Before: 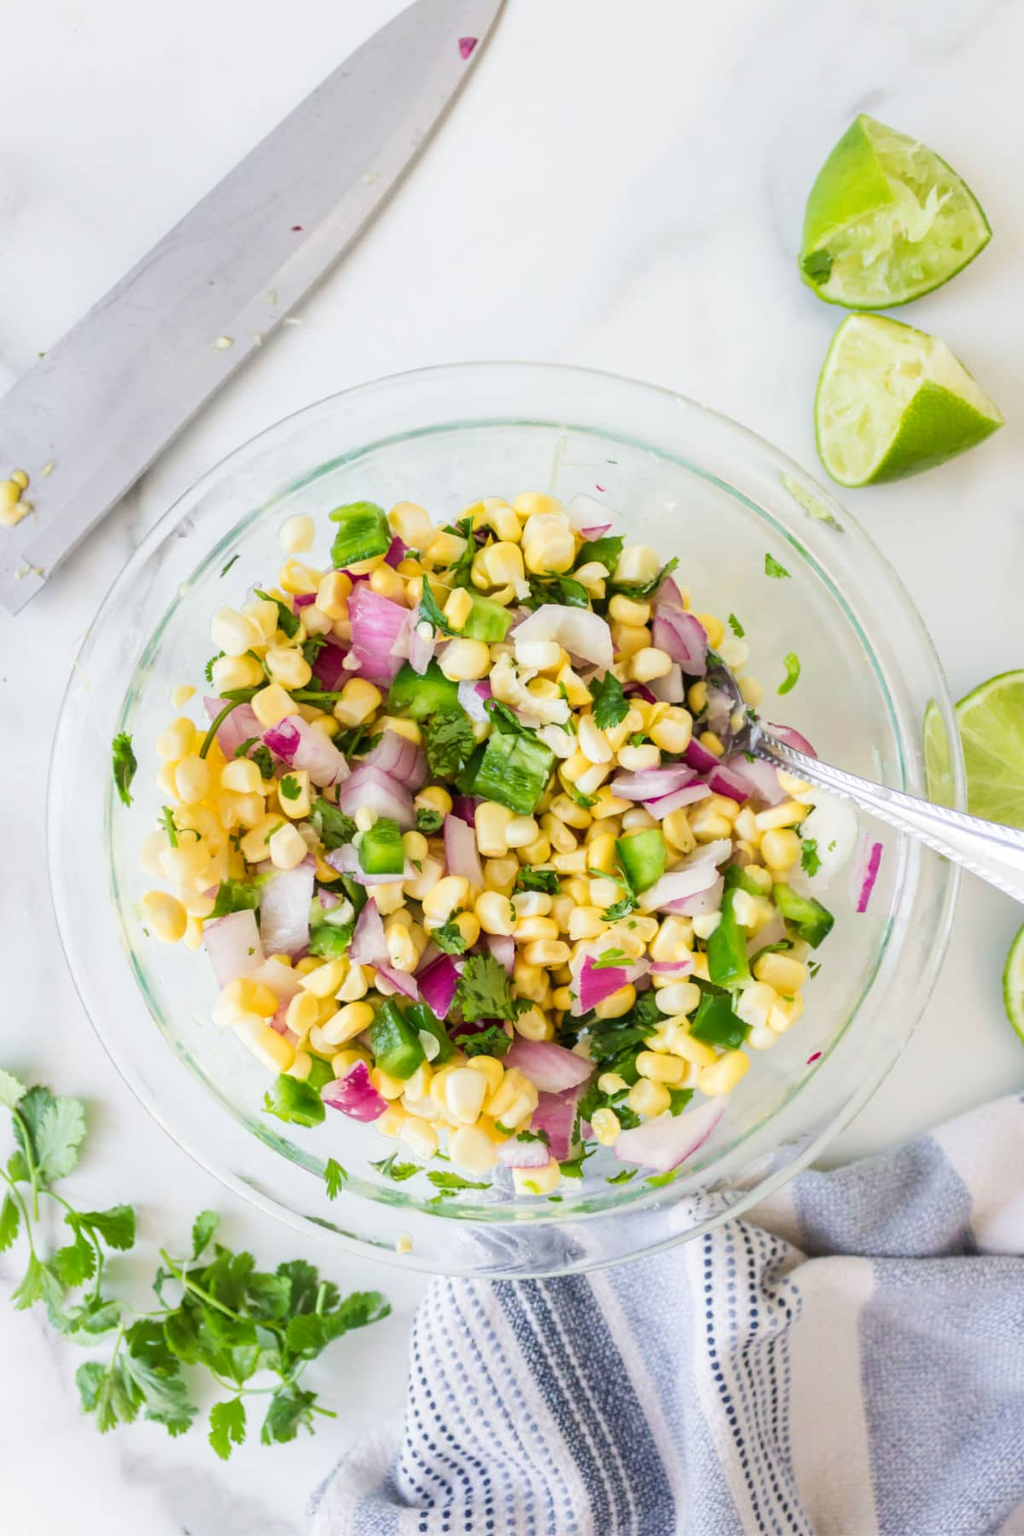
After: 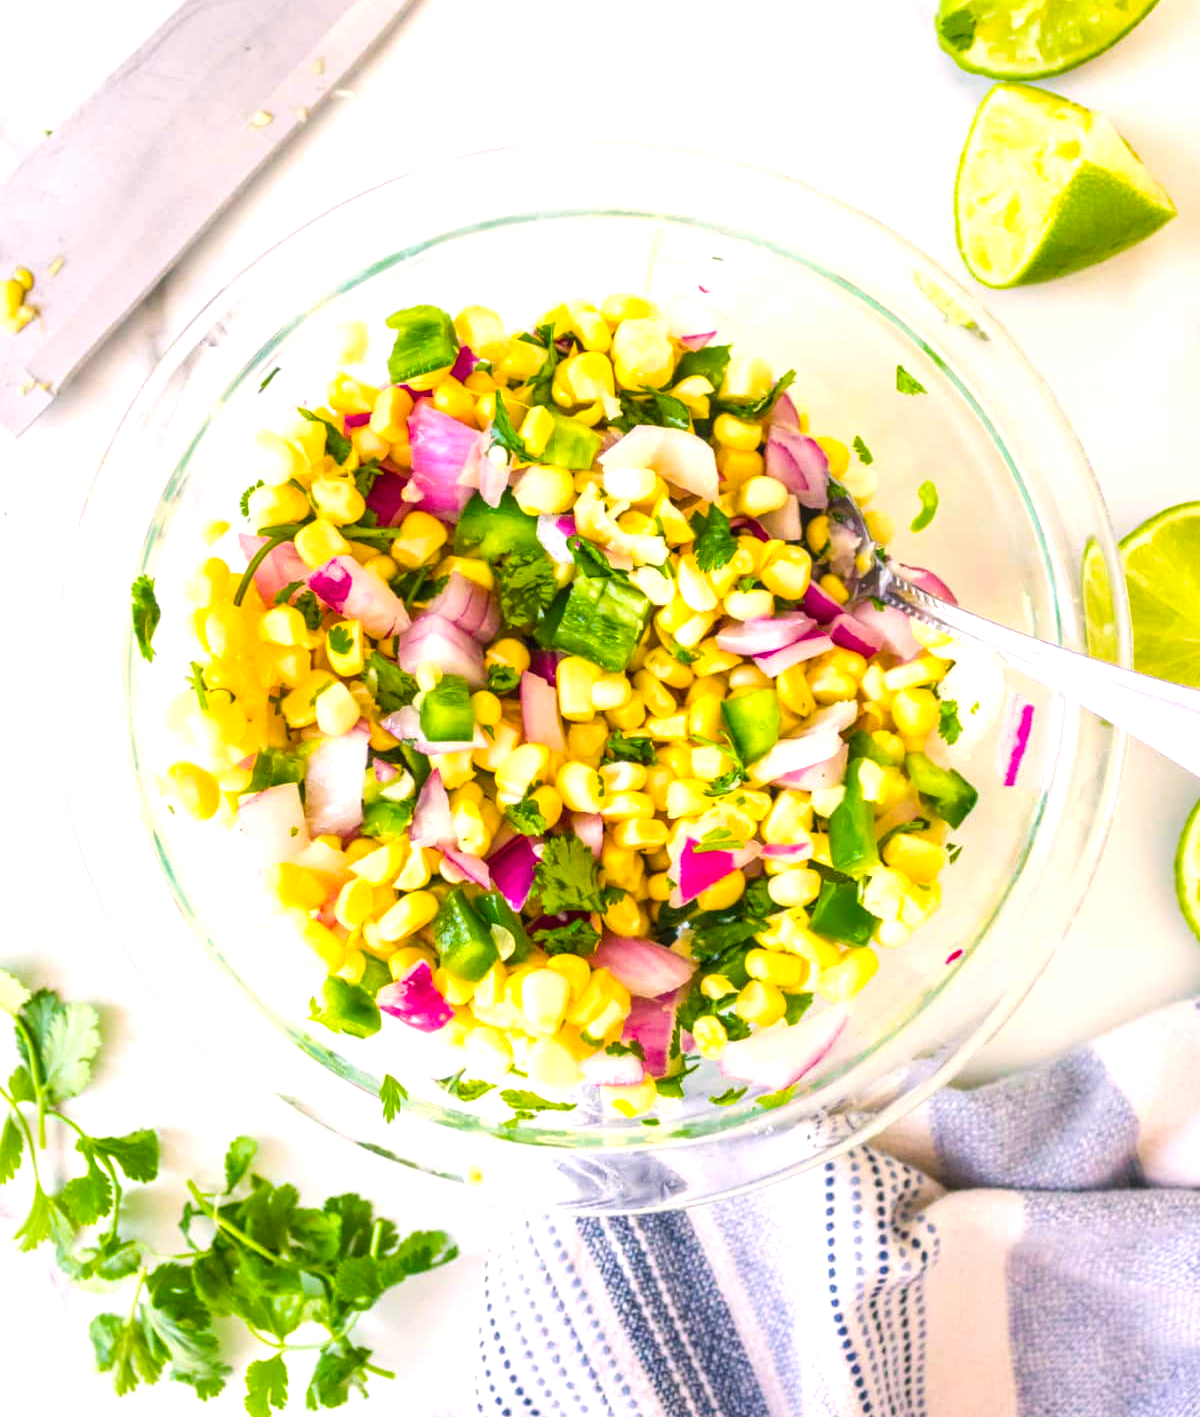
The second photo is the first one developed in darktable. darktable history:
crop and rotate: top 15.749%, bottom 5.48%
exposure: exposure 0.6 EV, compensate exposure bias true, compensate highlight preservation false
local contrast: on, module defaults
color balance rgb: highlights gain › chroma 2.037%, highlights gain › hue 45.19°, global offset › luminance 0.476%, linear chroma grading › global chroma 15.426%, perceptual saturation grading › global saturation 31.292%, global vibrance 9.405%
